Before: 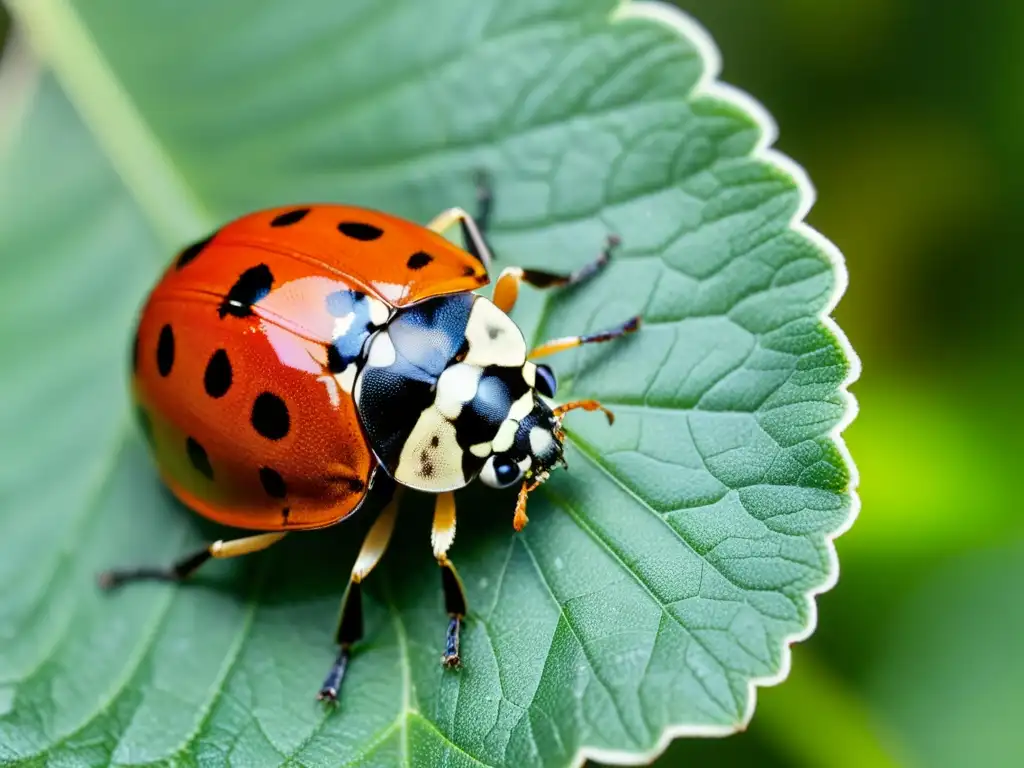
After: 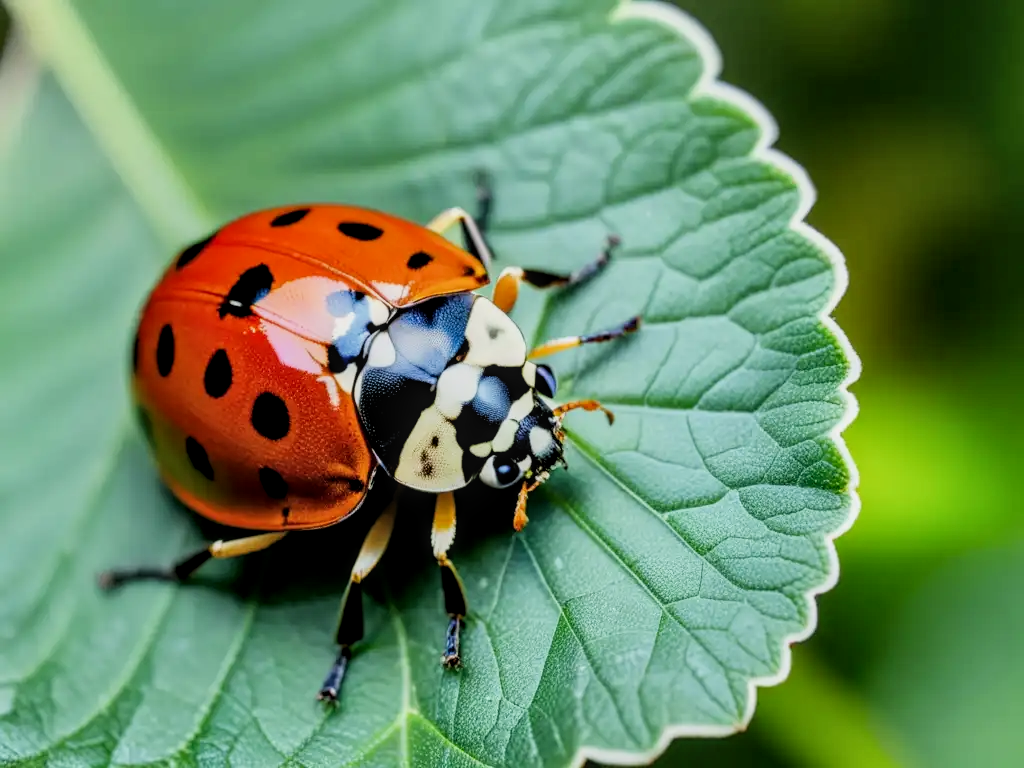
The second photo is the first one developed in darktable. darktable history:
filmic rgb: middle gray luminance 9.03%, black relative exposure -10.6 EV, white relative exposure 3.44 EV, threshold 6 EV, target black luminance 0%, hardness 5.96, latitude 59.54%, contrast 1.093, highlights saturation mix 4.77%, shadows ↔ highlights balance 28.72%, enable highlight reconstruction true
local contrast: on, module defaults
